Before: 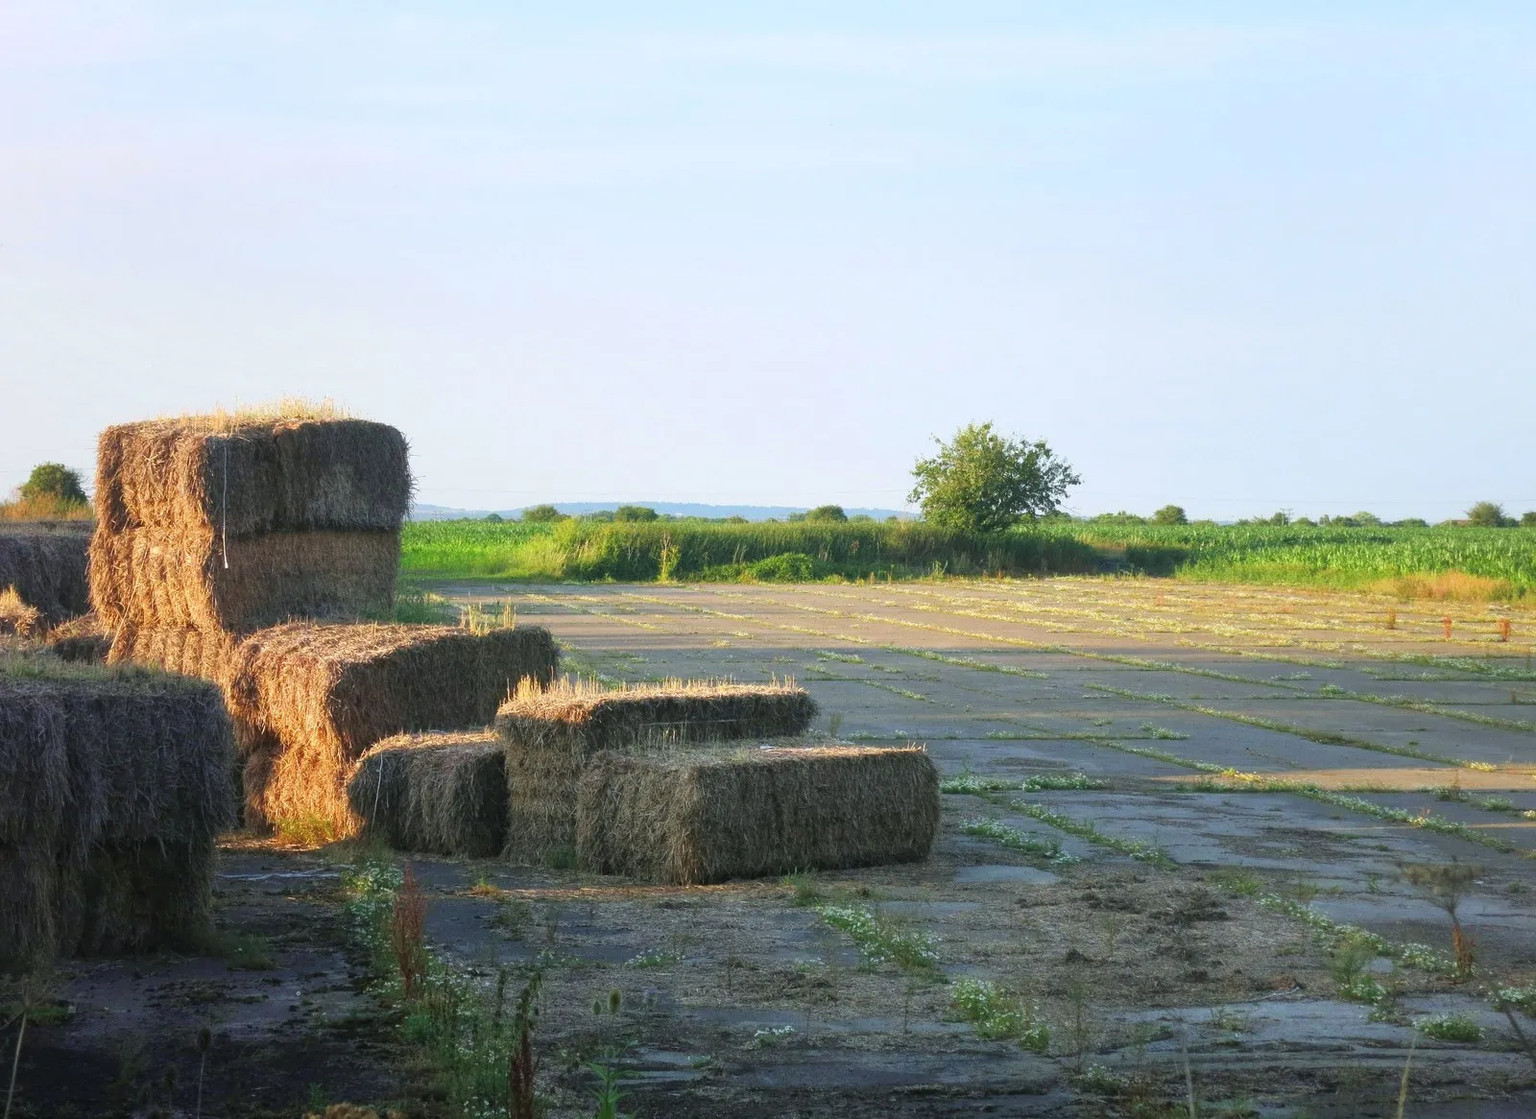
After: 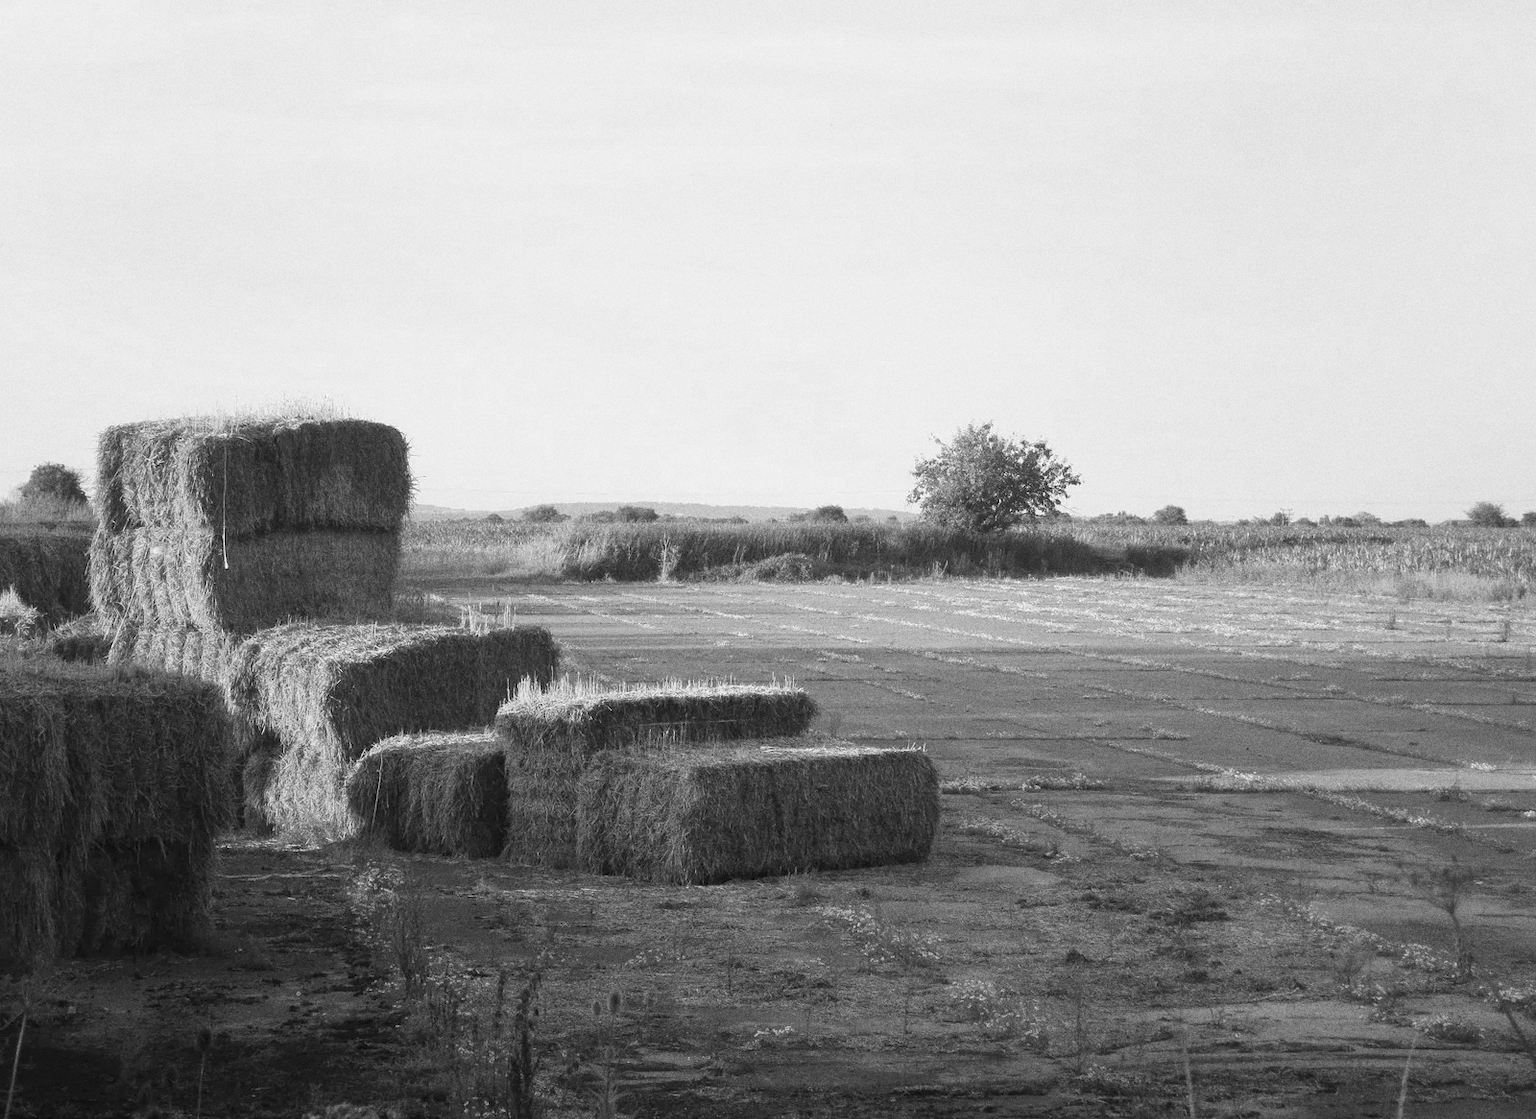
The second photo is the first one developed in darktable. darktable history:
grain: coarseness 8.68 ISO, strength 31.94%
monochrome: on, module defaults
